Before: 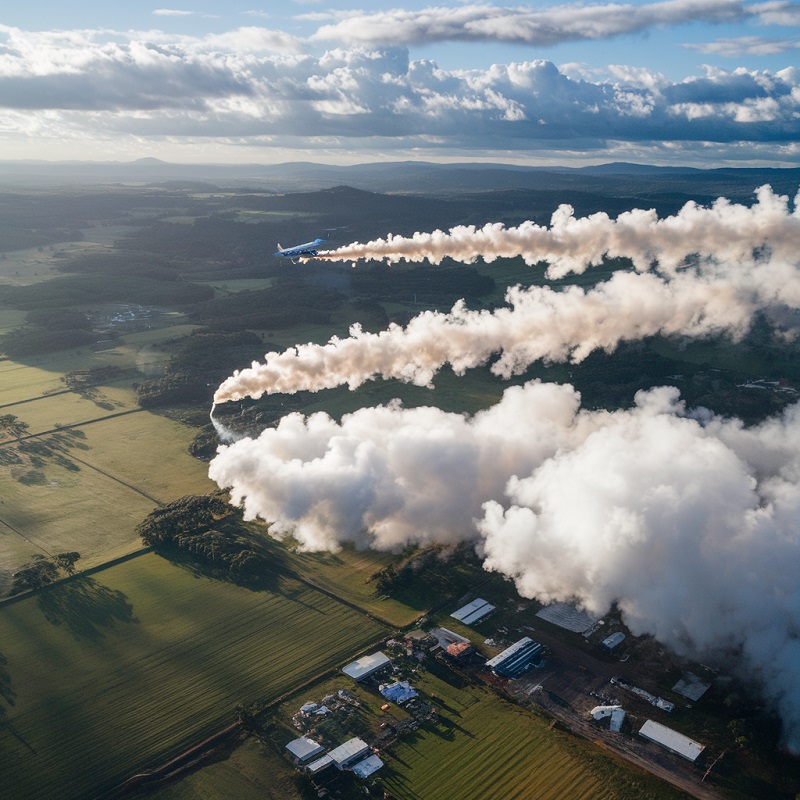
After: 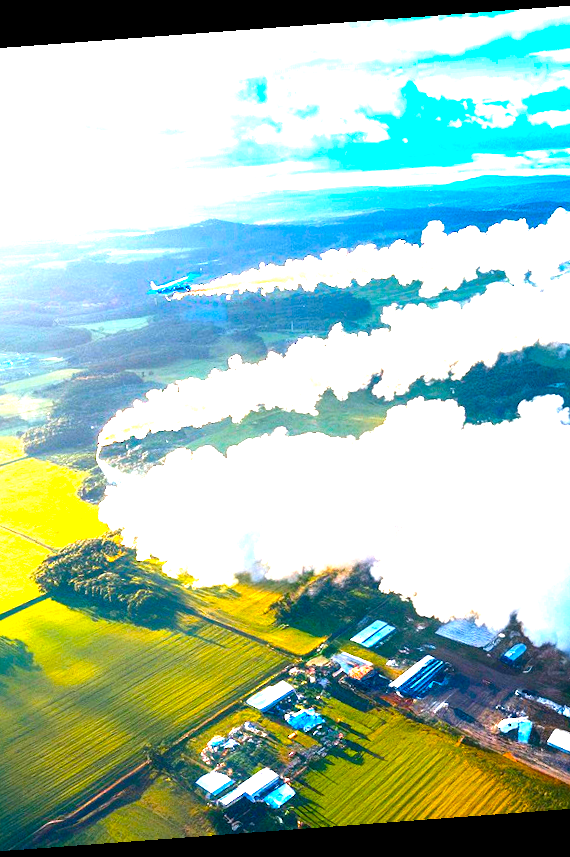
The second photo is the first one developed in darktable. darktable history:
levels: levels [0, 0.281, 0.562]
crop: left 16.899%, right 16.556%
rotate and perspective: rotation -4.25°, automatic cropping off
color balance rgb: linear chroma grading › global chroma 25%, perceptual saturation grading › global saturation 40%, perceptual brilliance grading › global brilliance 30%, global vibrance 40%
